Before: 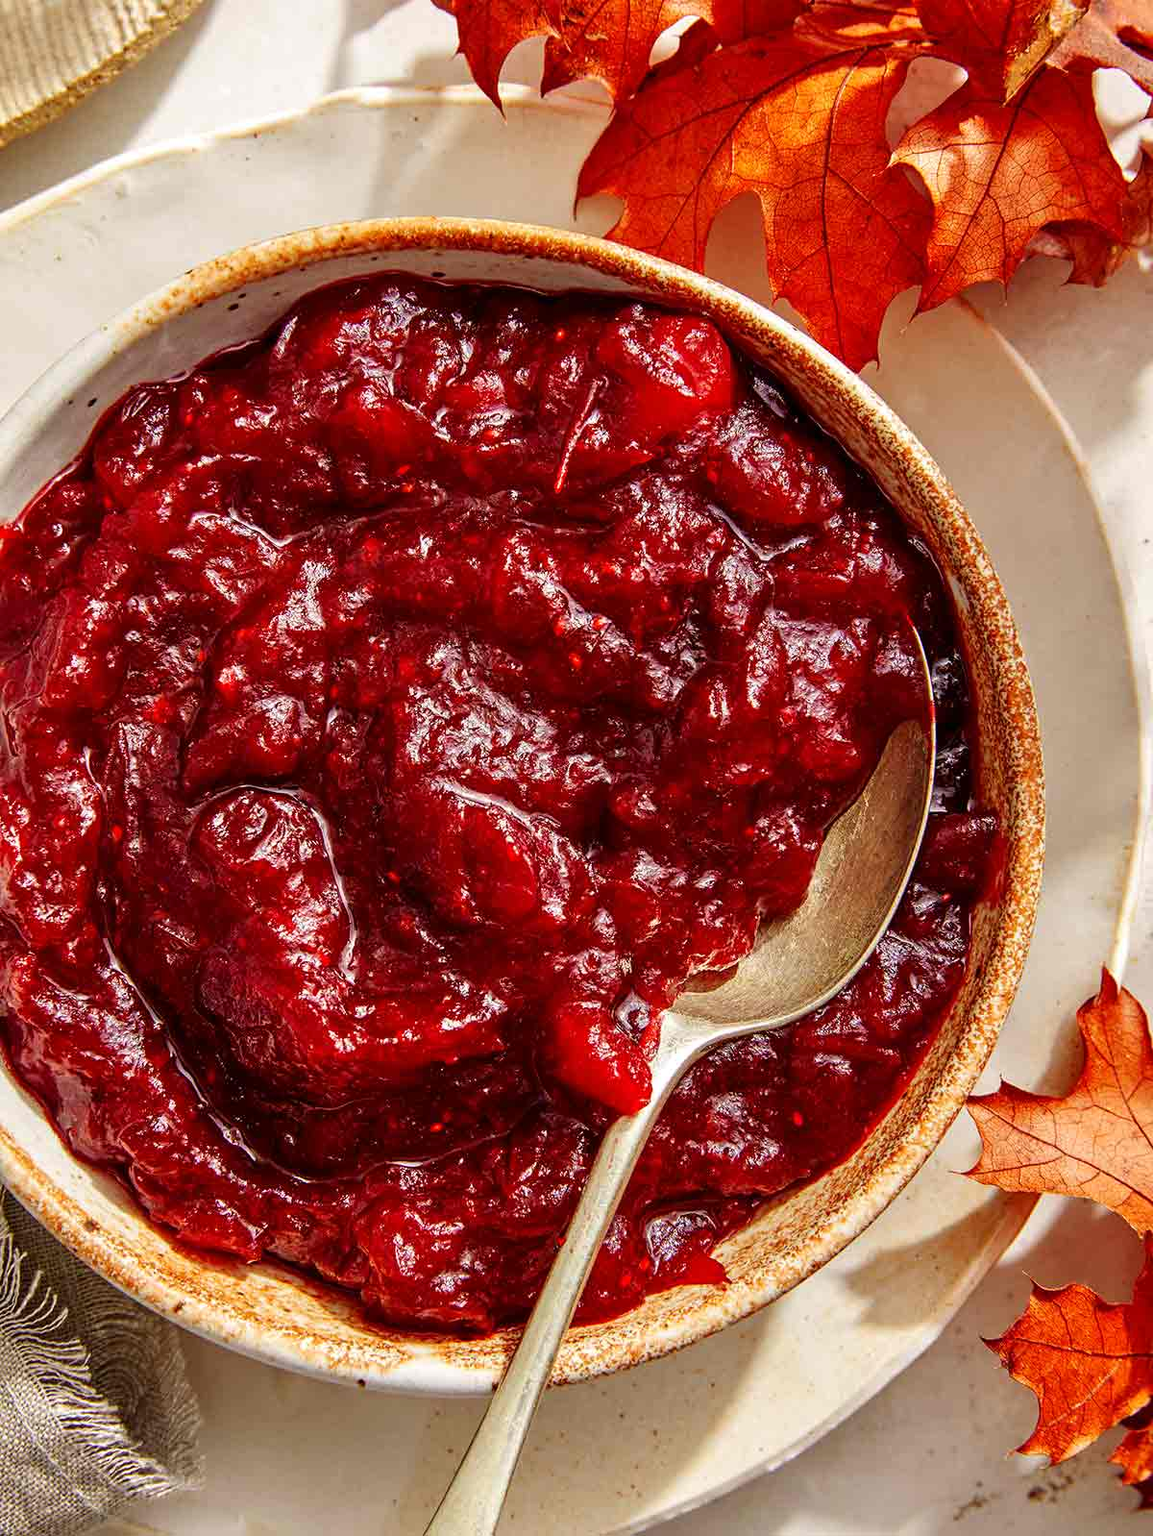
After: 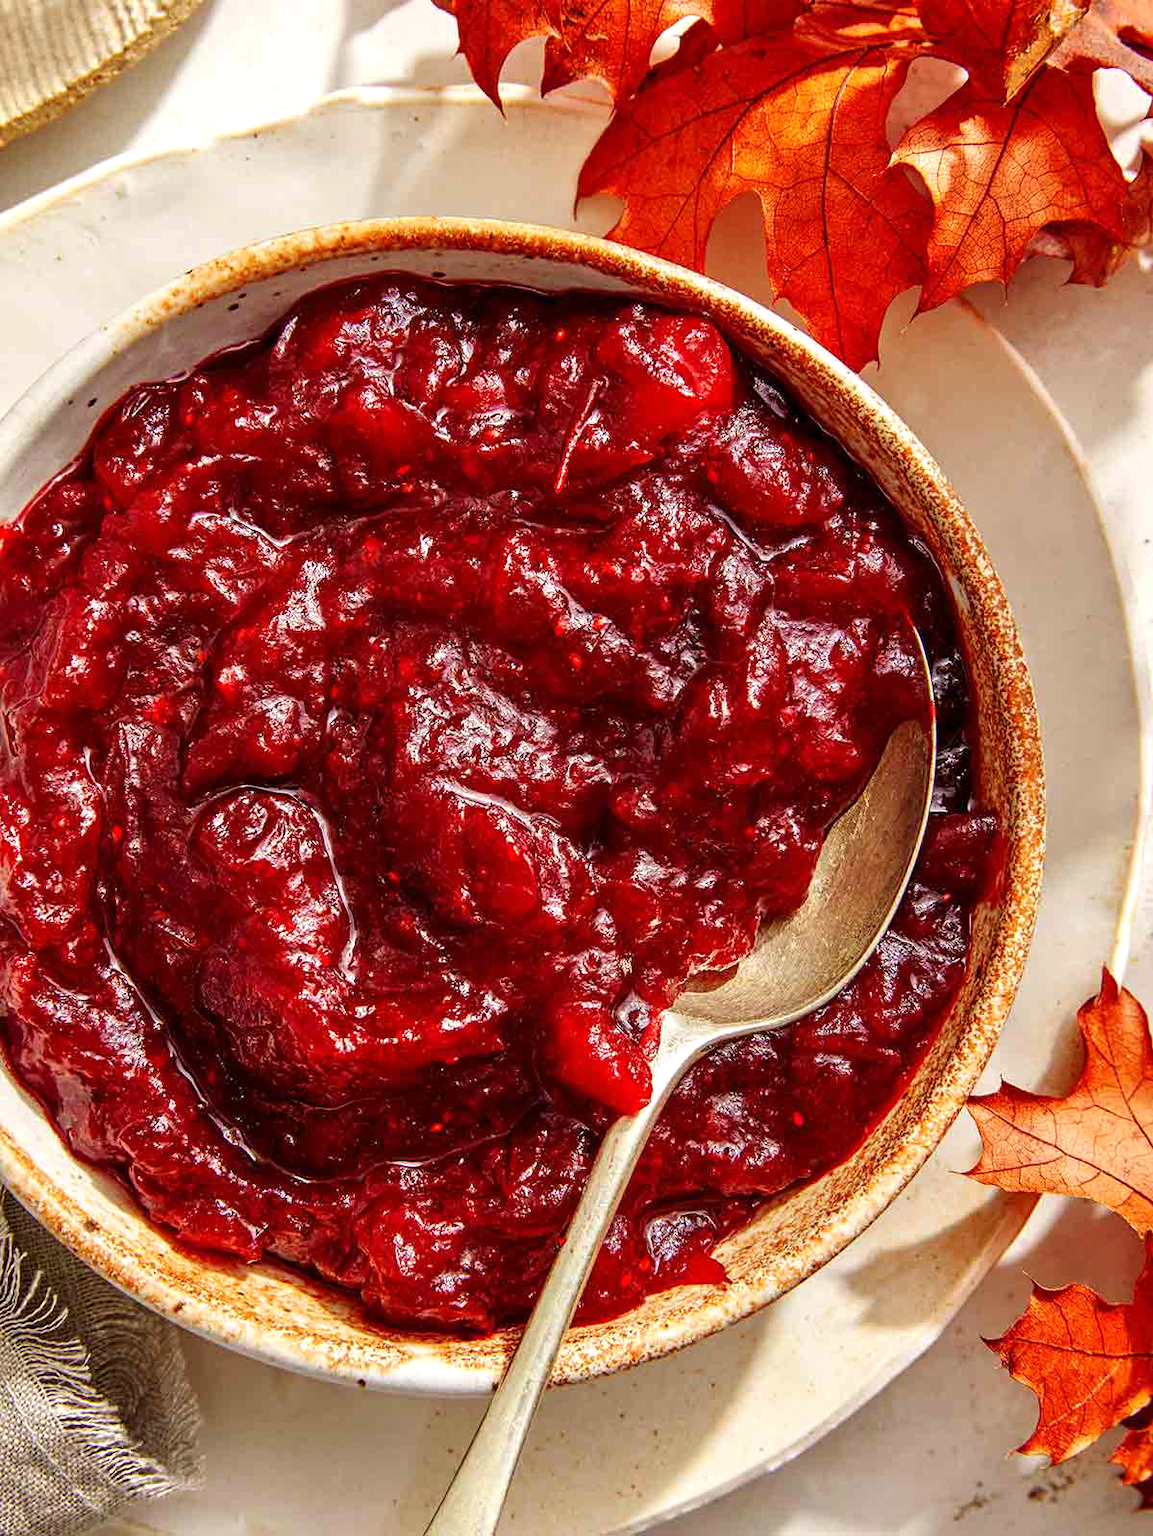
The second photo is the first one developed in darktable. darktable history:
exposure: exposure 0.188 EV, compensate highlight preservation false
